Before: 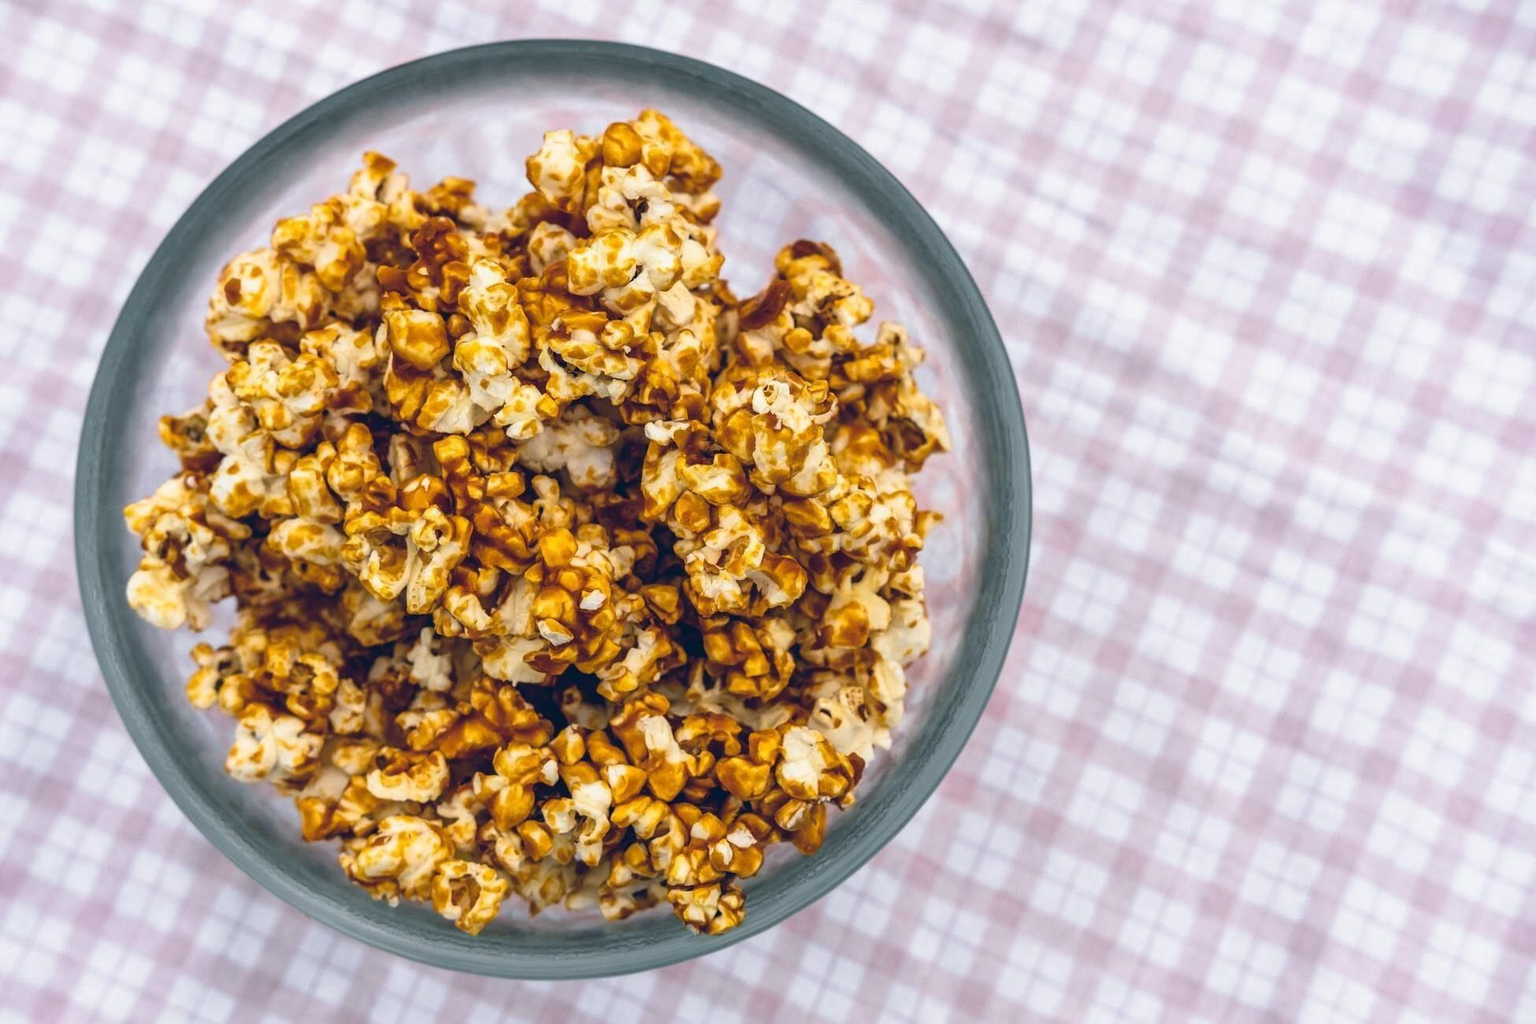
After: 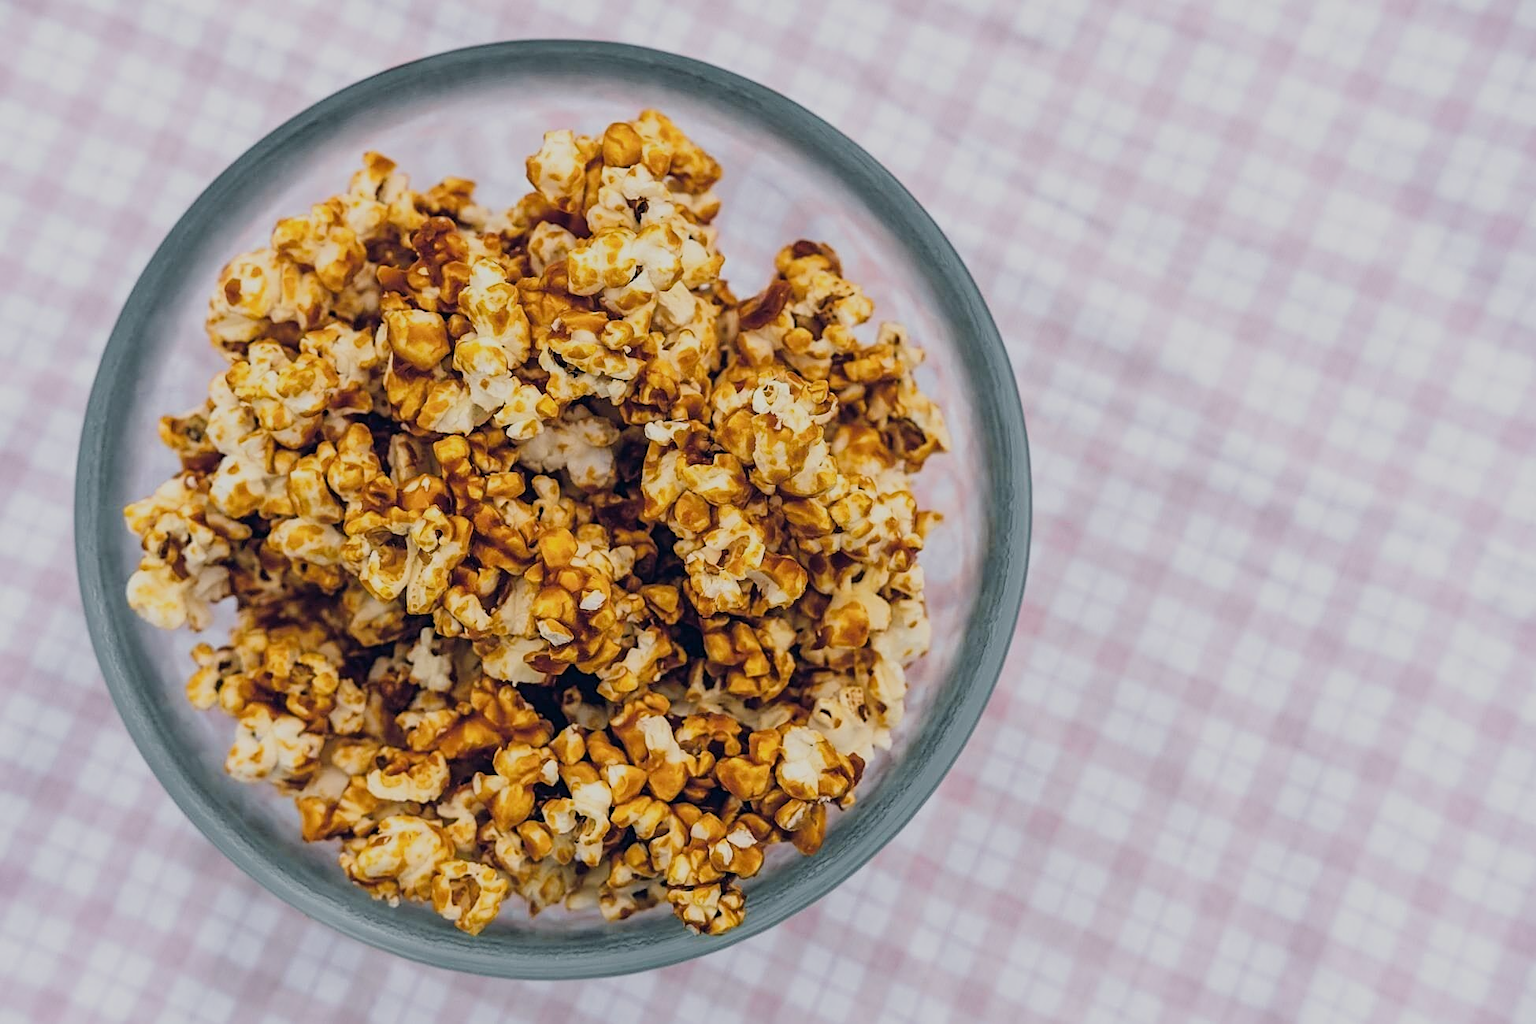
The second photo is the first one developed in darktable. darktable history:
filmic rgb: black relative exposure -7.65 EV, white relative exposure 4.56 EV, threshold 5.98 EV, hardness 3.61, enable highlight reconstruction true
sharpen: on, module defaults
